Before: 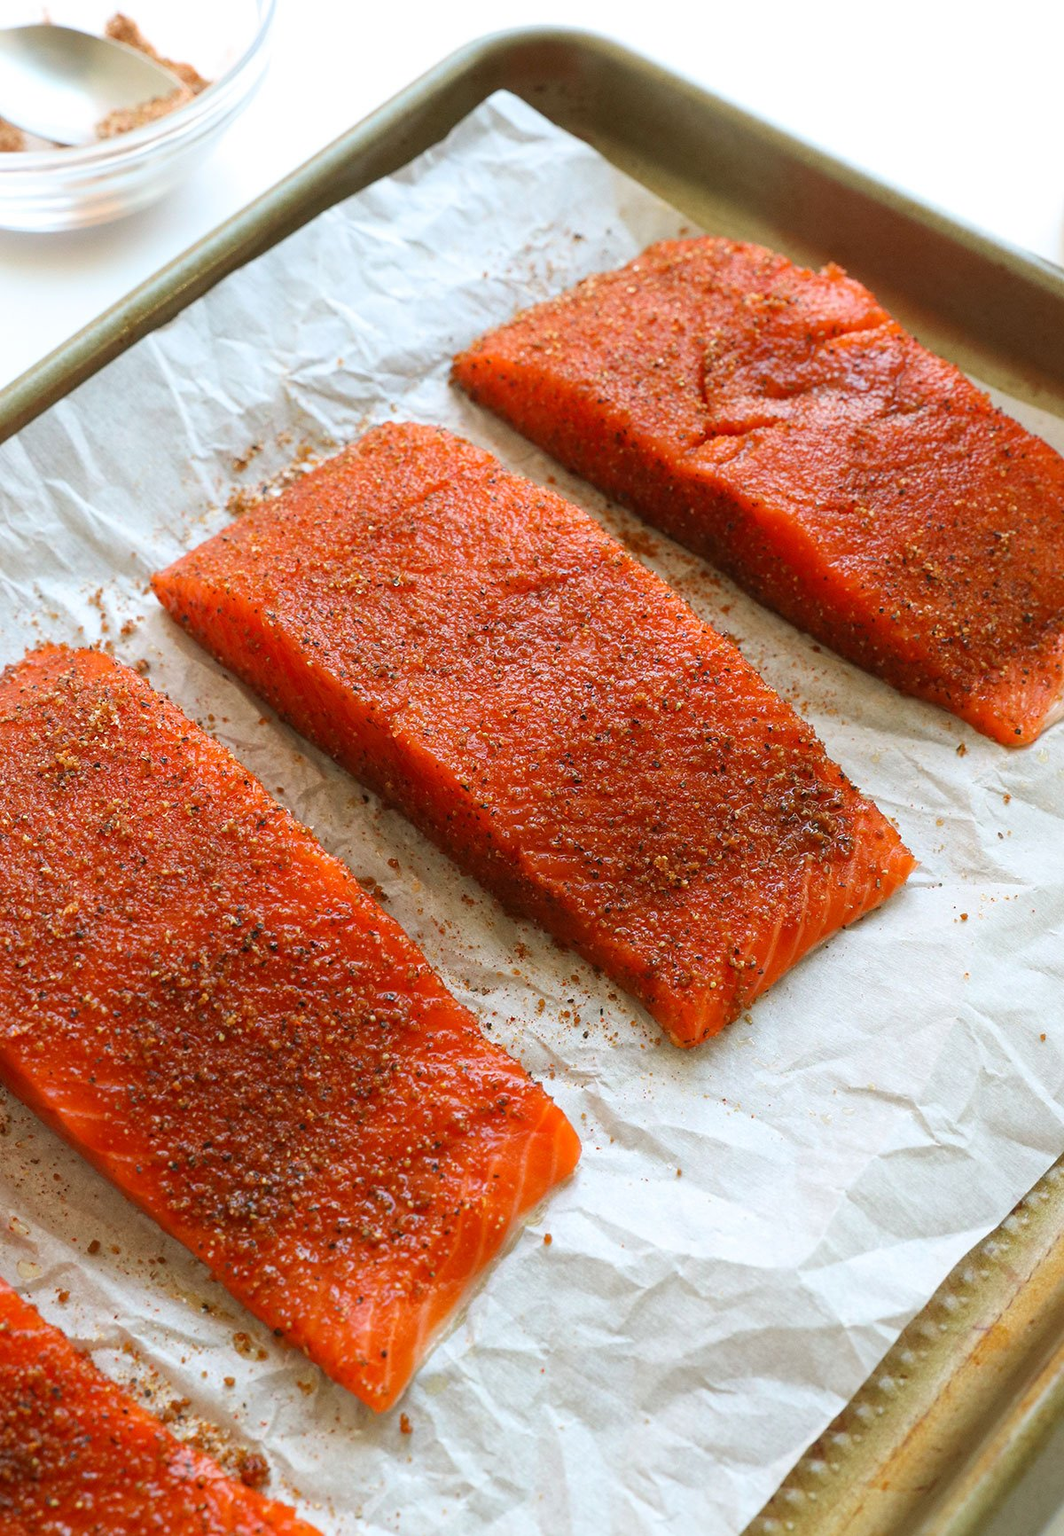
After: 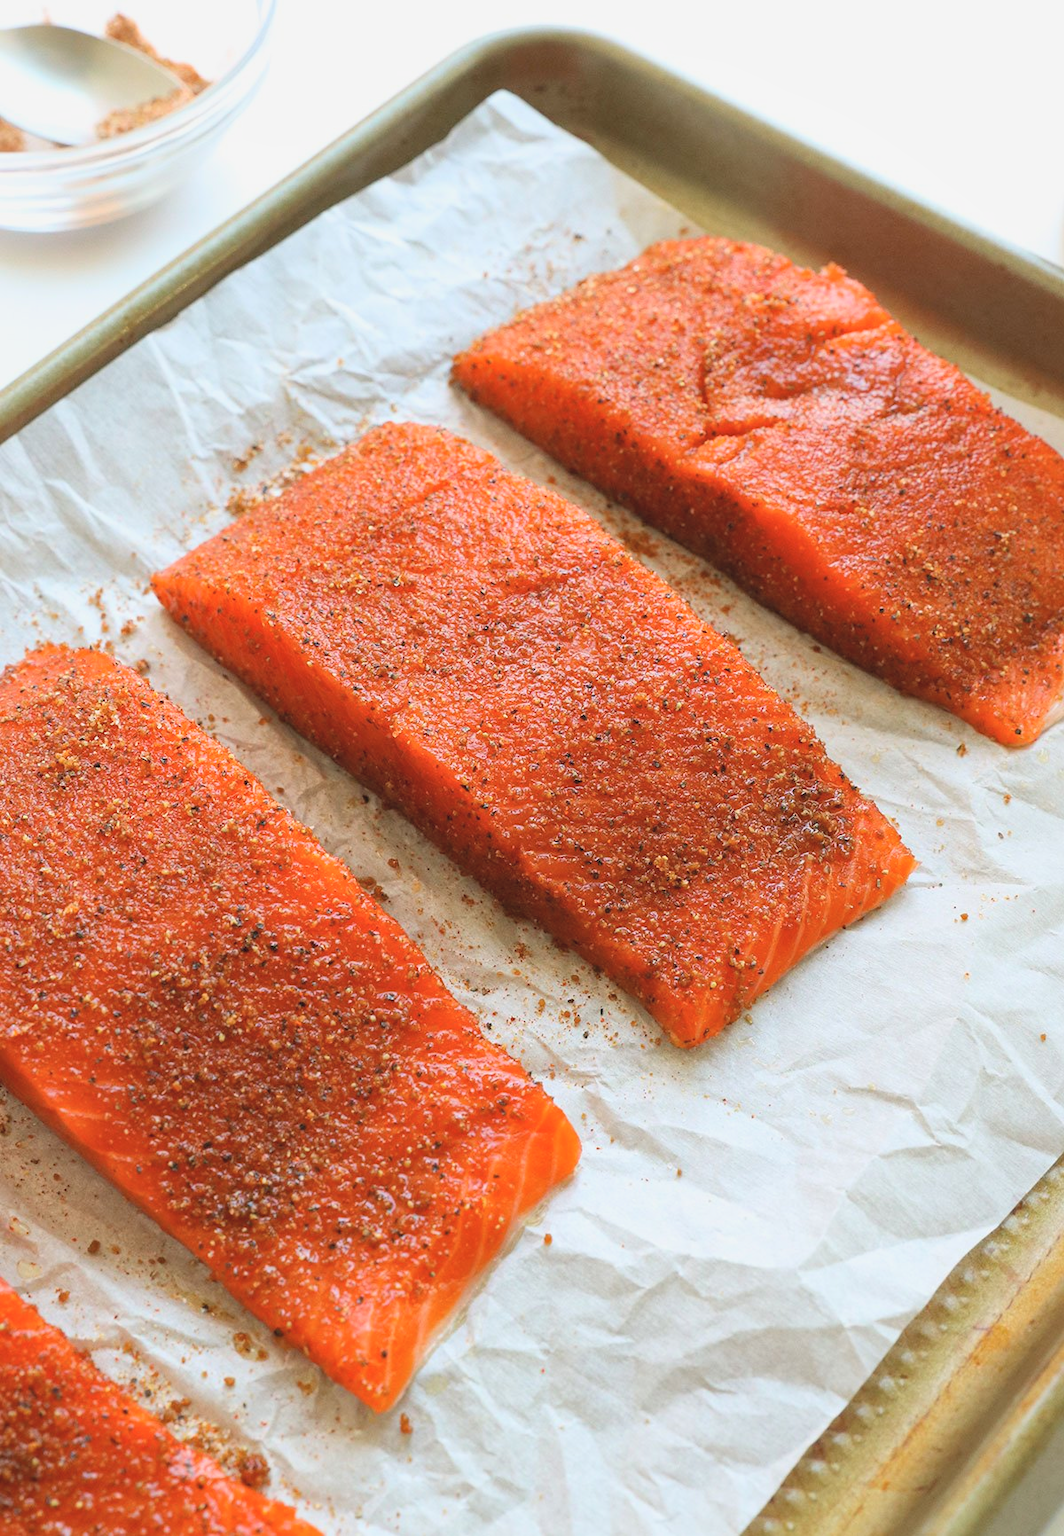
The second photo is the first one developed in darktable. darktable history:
shadows and highlights: shadows 25.74, white point adjustment -2.89, highlights -29.96
contrast brightness saturation: contrast 0.137, brightness 0.227
